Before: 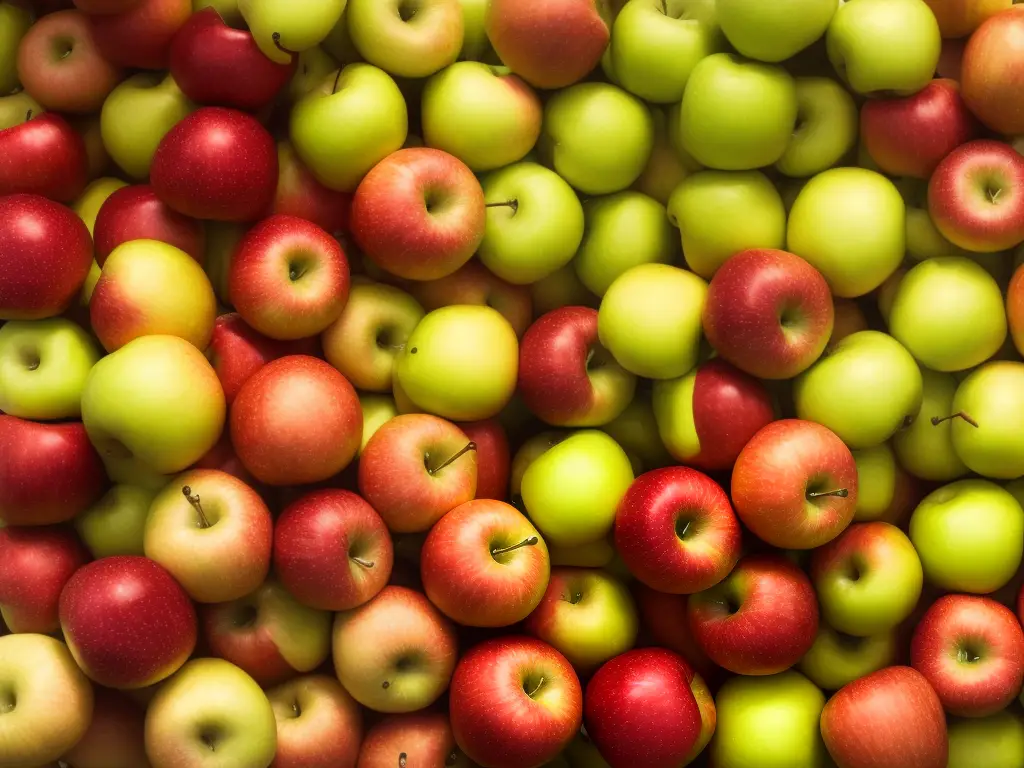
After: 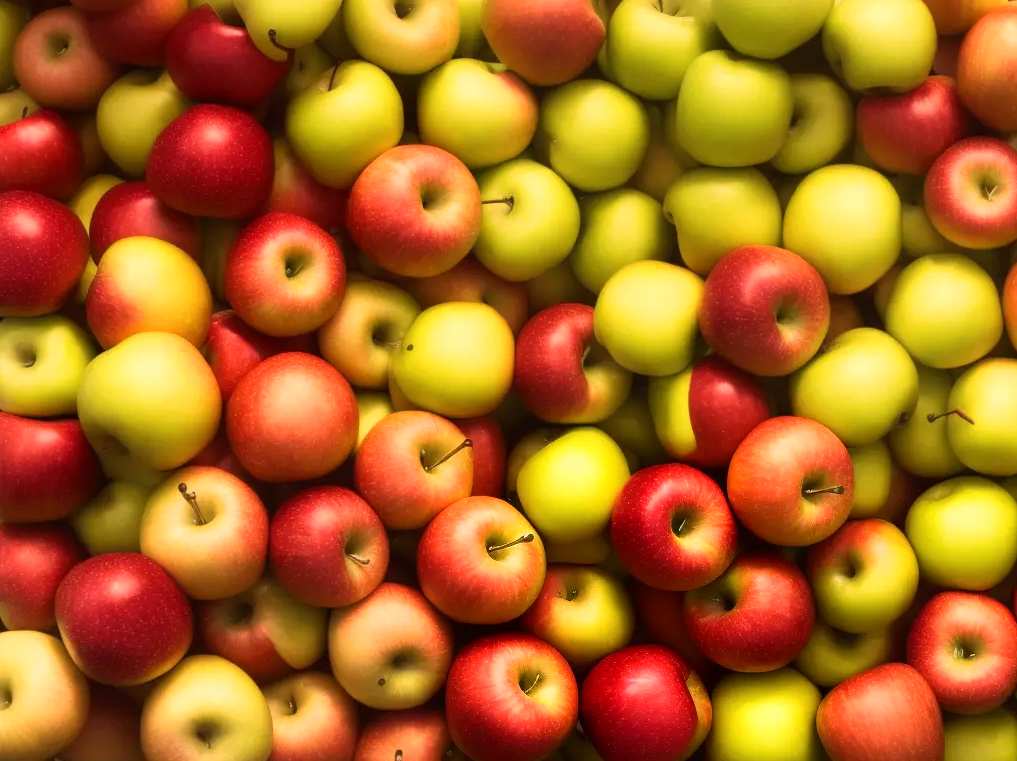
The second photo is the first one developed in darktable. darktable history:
white balance: red 1.127, blue 0.943
contrast brightness saturation: contrast 0.1, brightness 0.02, saturation 0.02
crop: left 0.434%, top 0.485%, right 0.244%, bottom 0.386%
